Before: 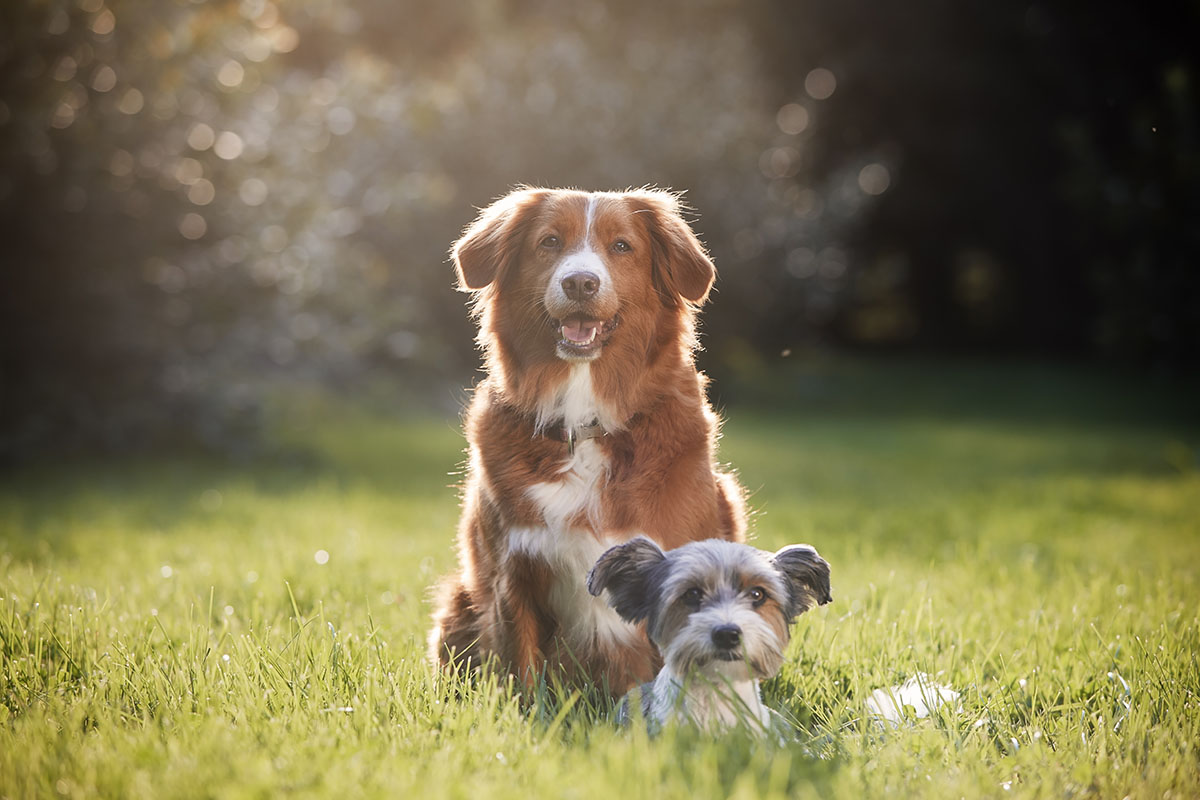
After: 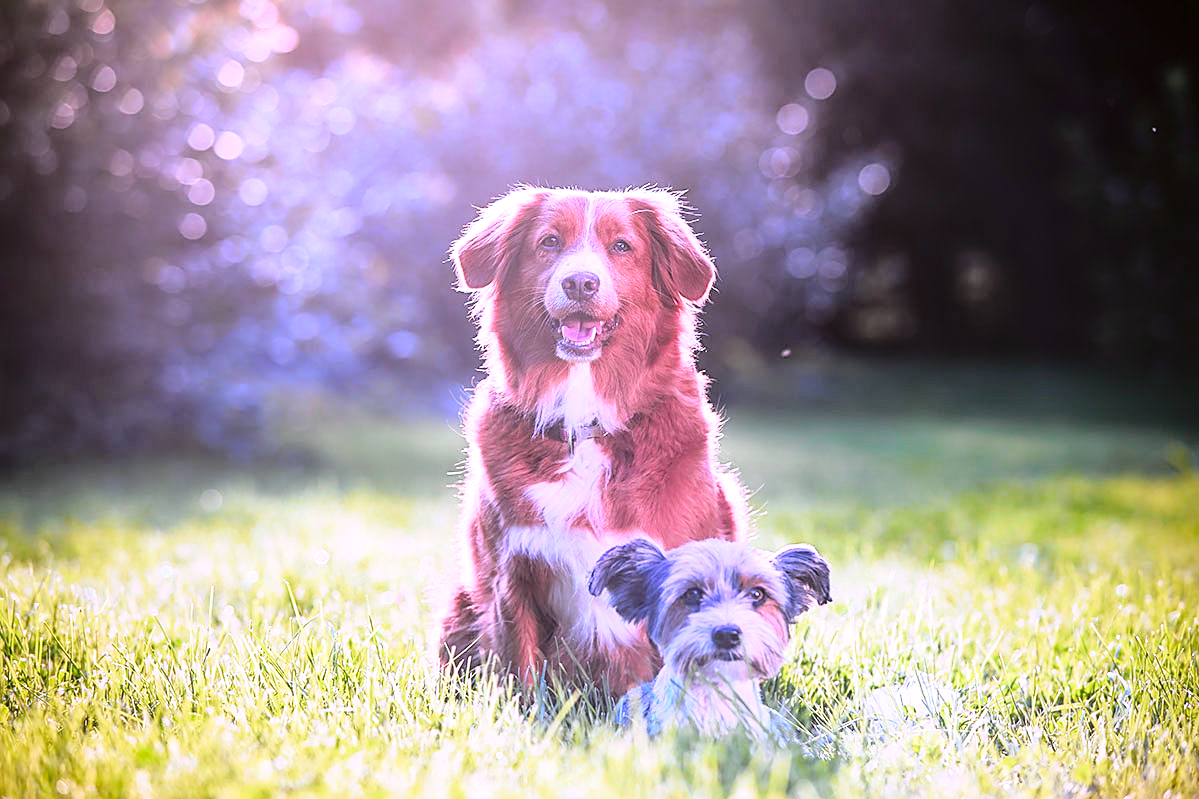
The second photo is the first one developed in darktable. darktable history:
tone curve: curves: ch0 [(0, 0.021) (0.049, 0.044) (0.157, 0.131) (0.359, 0.419) (0.469, 0.544) (0.634, 0.722) (0.839, 0.909) (0.998, 0.978)]; ch1 [(0, 0) (0.437, 0.408) (0.472, 0.47) (0.502, 0.503) (0.527, 0.53) (0.564, 0.573) (0.614, 0.654) (0.669, 0.748) (0.859, 0.899) (1, 1)]; ch2 [(0, 0) (0.33, 0.301) (0.421, 0.443) (0.487, 0.504) (0.502, 0.509) (0.535, 0.537) (0.565, 0.595) (0.608, 0.667) (1, 1)], color space Lab, independent channels, preserve colors none
white balance: red 0.98, blue 1.61
local contrast: on, module defaults
sharpen: on, module defaults
vibrance: on, module defaults
exposure: exposure 0.6 EV, compensate highlight preservation false
